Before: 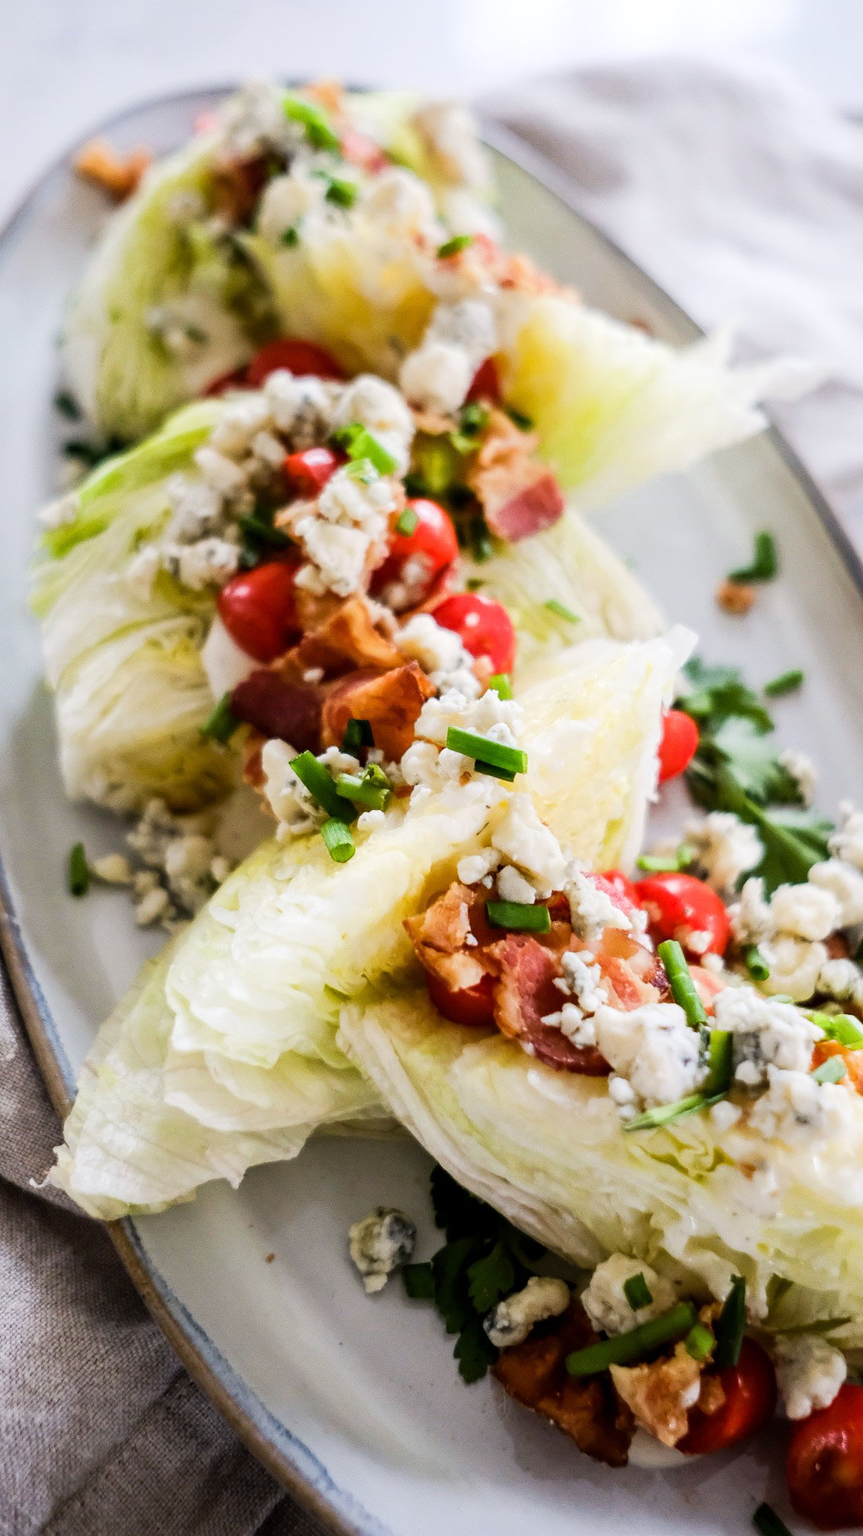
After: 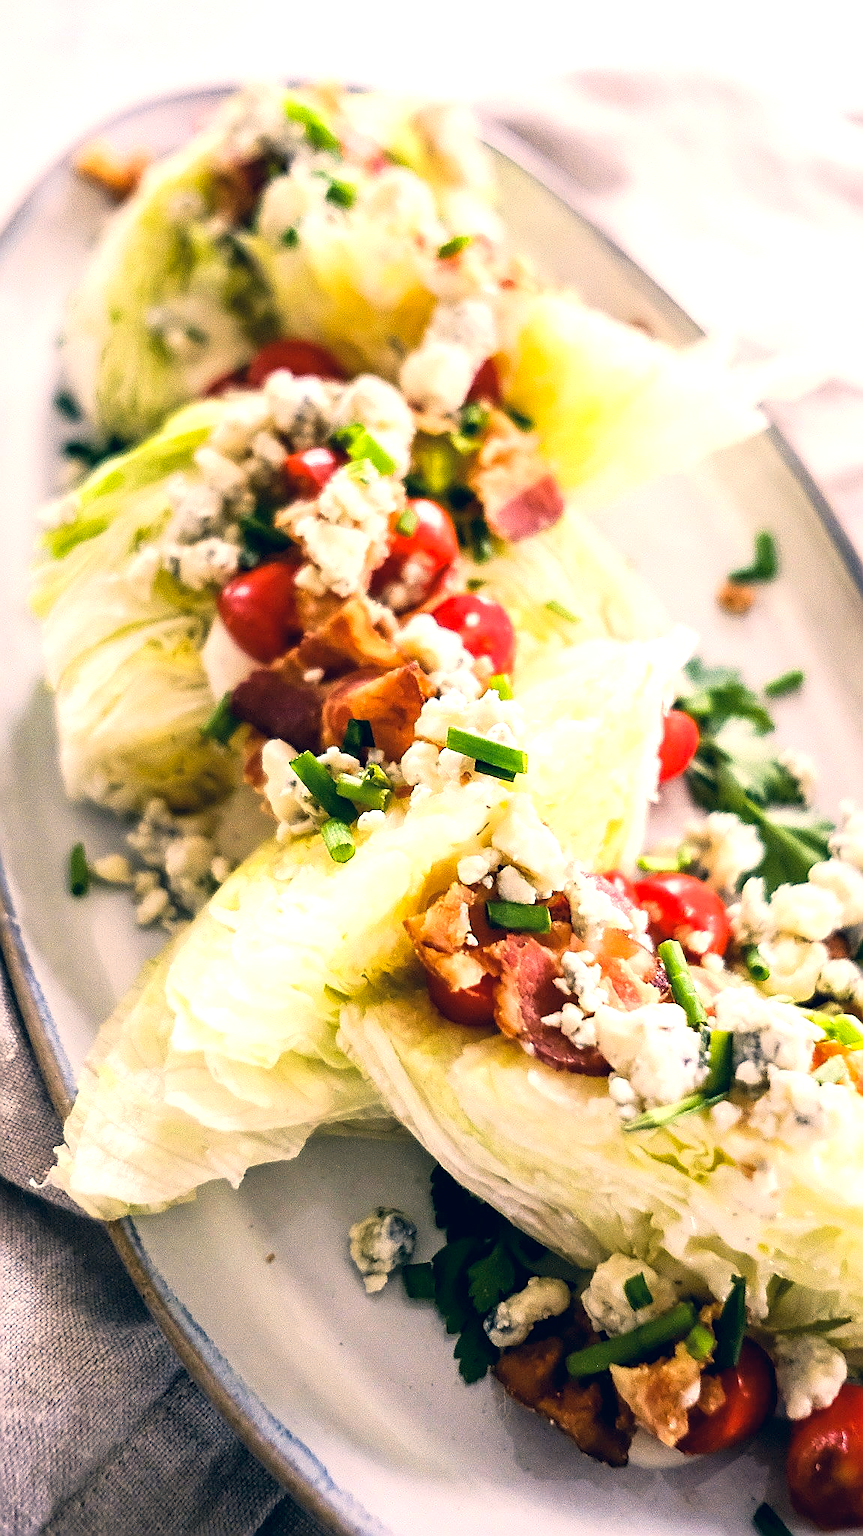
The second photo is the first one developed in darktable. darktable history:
exposure: exposure 0.607 EV, compensate exposure bias true, compensate highlight preservation false
sharpen: radius 1.35, amount 1.255, threshold 0.663
color correction: highlights a* 10.3, highlights b* 14.32, shadows a* -9.73, shadows b* -14.8
